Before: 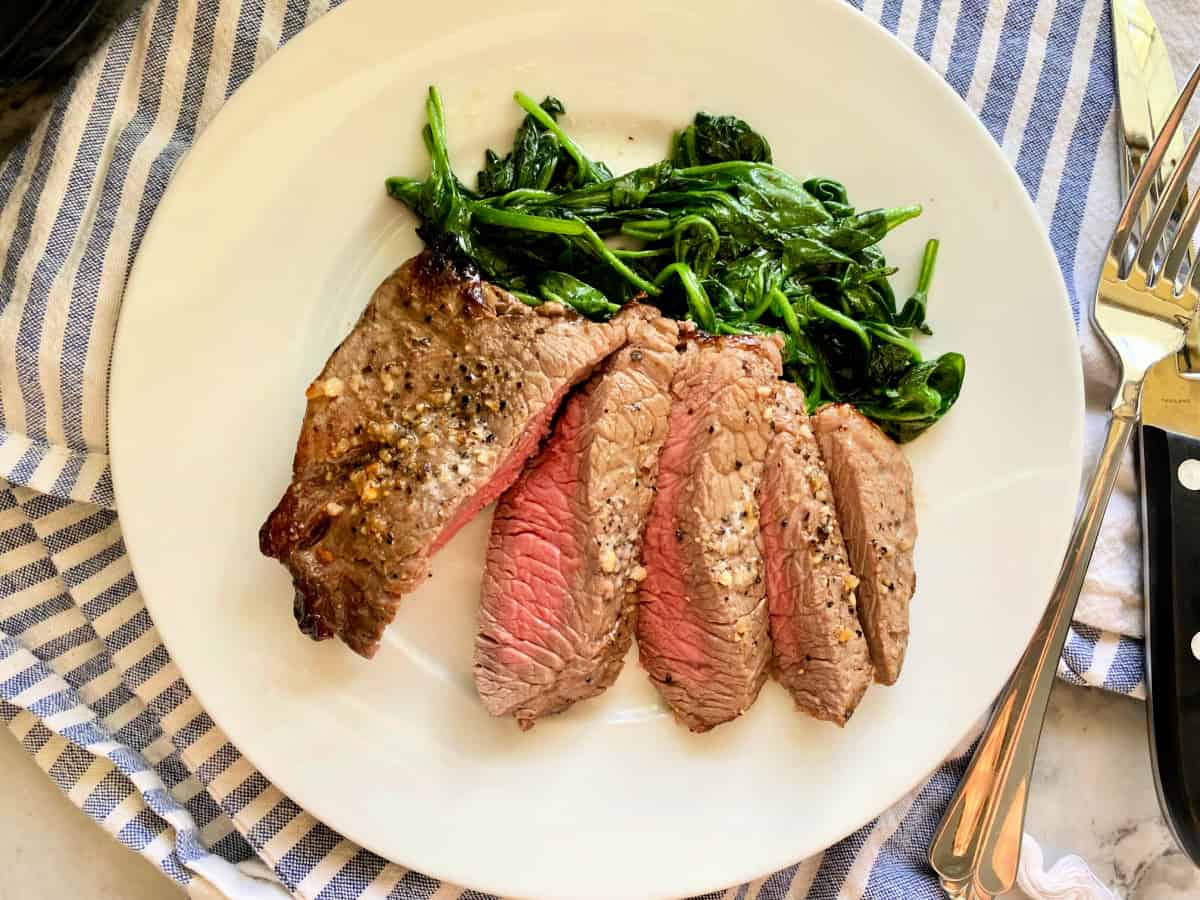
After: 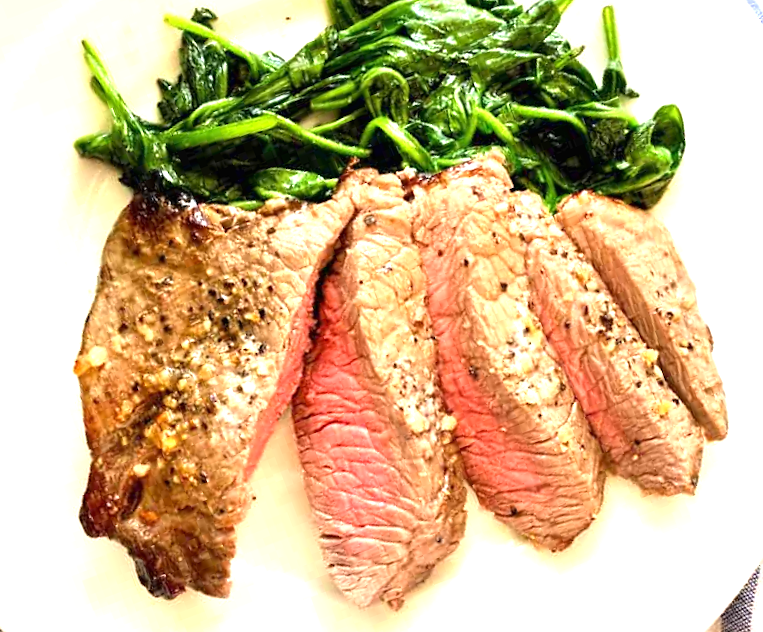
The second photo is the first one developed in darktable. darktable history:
crop and rotate: angle 20.63°, left 6.802%, right 3.787%, bottom 1.148%
exposure: black level correction 0, exposure 1.106 EV, compensate exposure bias true, compensate highlight preservation false
